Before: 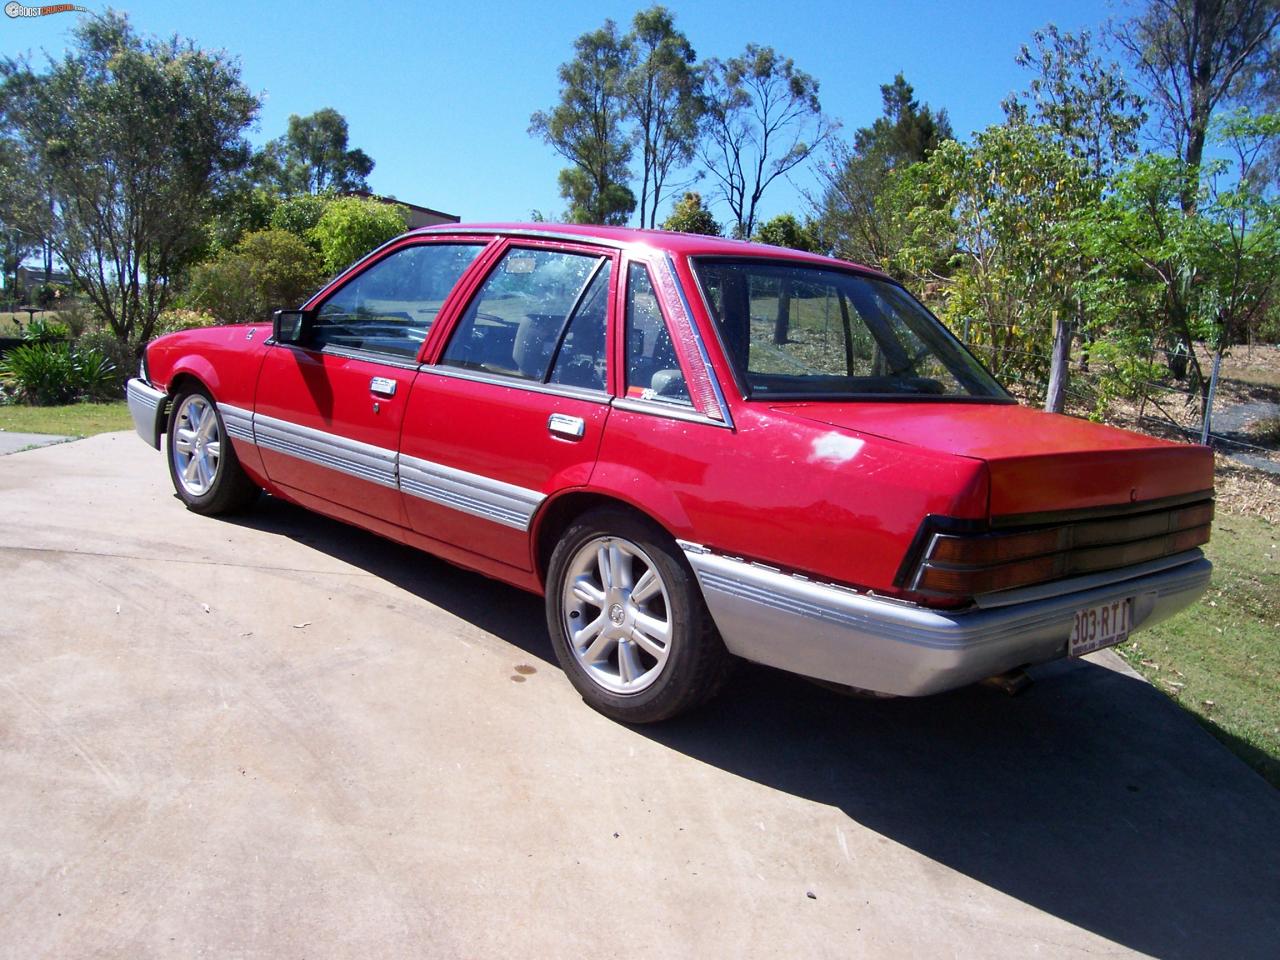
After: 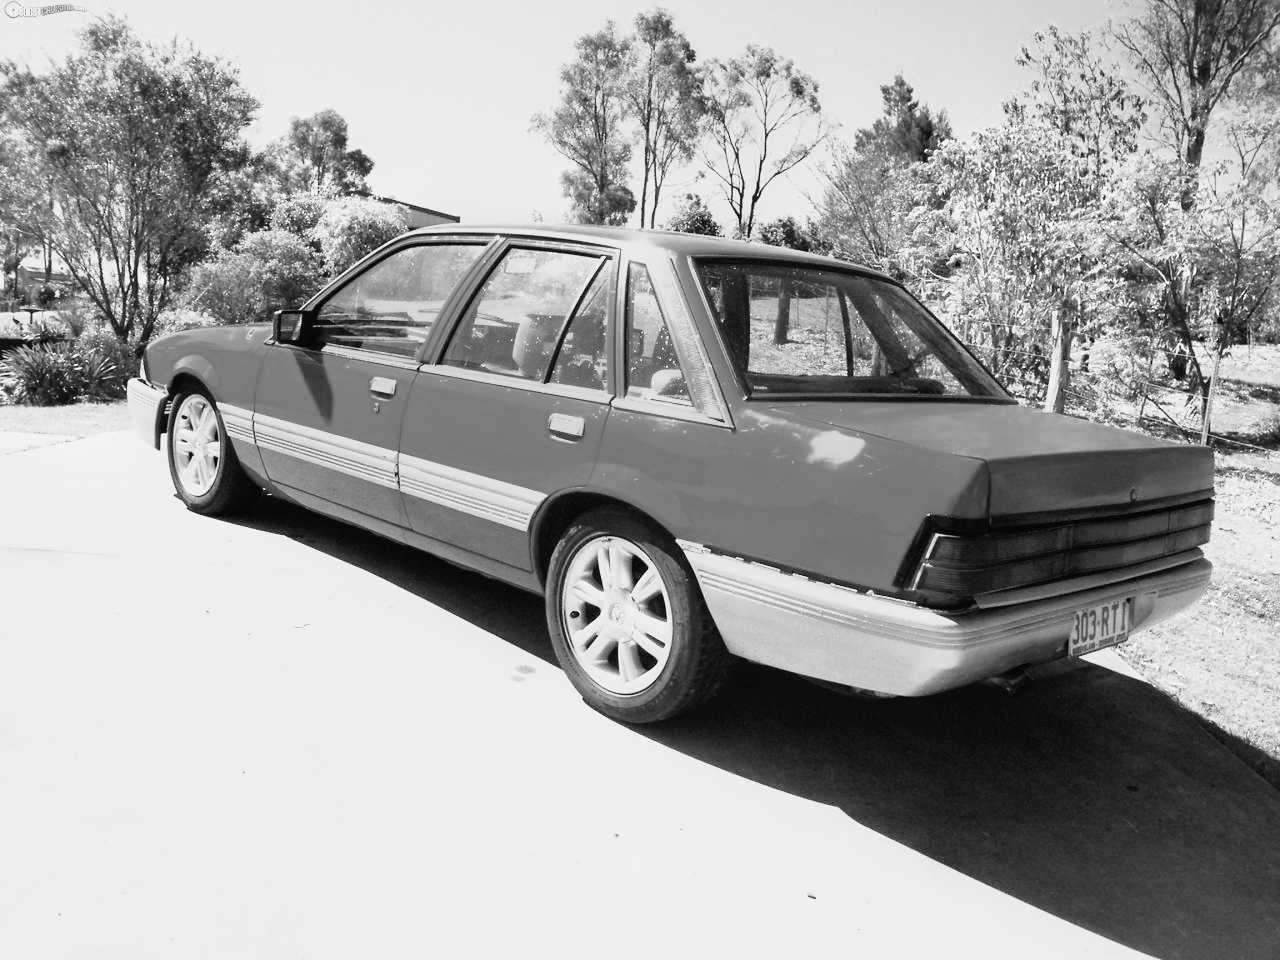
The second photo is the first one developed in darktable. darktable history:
monochrome: a -71.75, b 75.82
exposure: black level correction -0.002, exposure 0.54 EV, compensate highlight preservation false
base curve: curves: ch0 [(0, 0) (0.012, 0.01) (0.073, 0.168) (0.31, 0.711) (0.645, 0.957) (1, 1)], preserve colors none
color balance rgb: linear chroma grading › global chroma 15%, perceptual saturation grading › global saturation 30%
